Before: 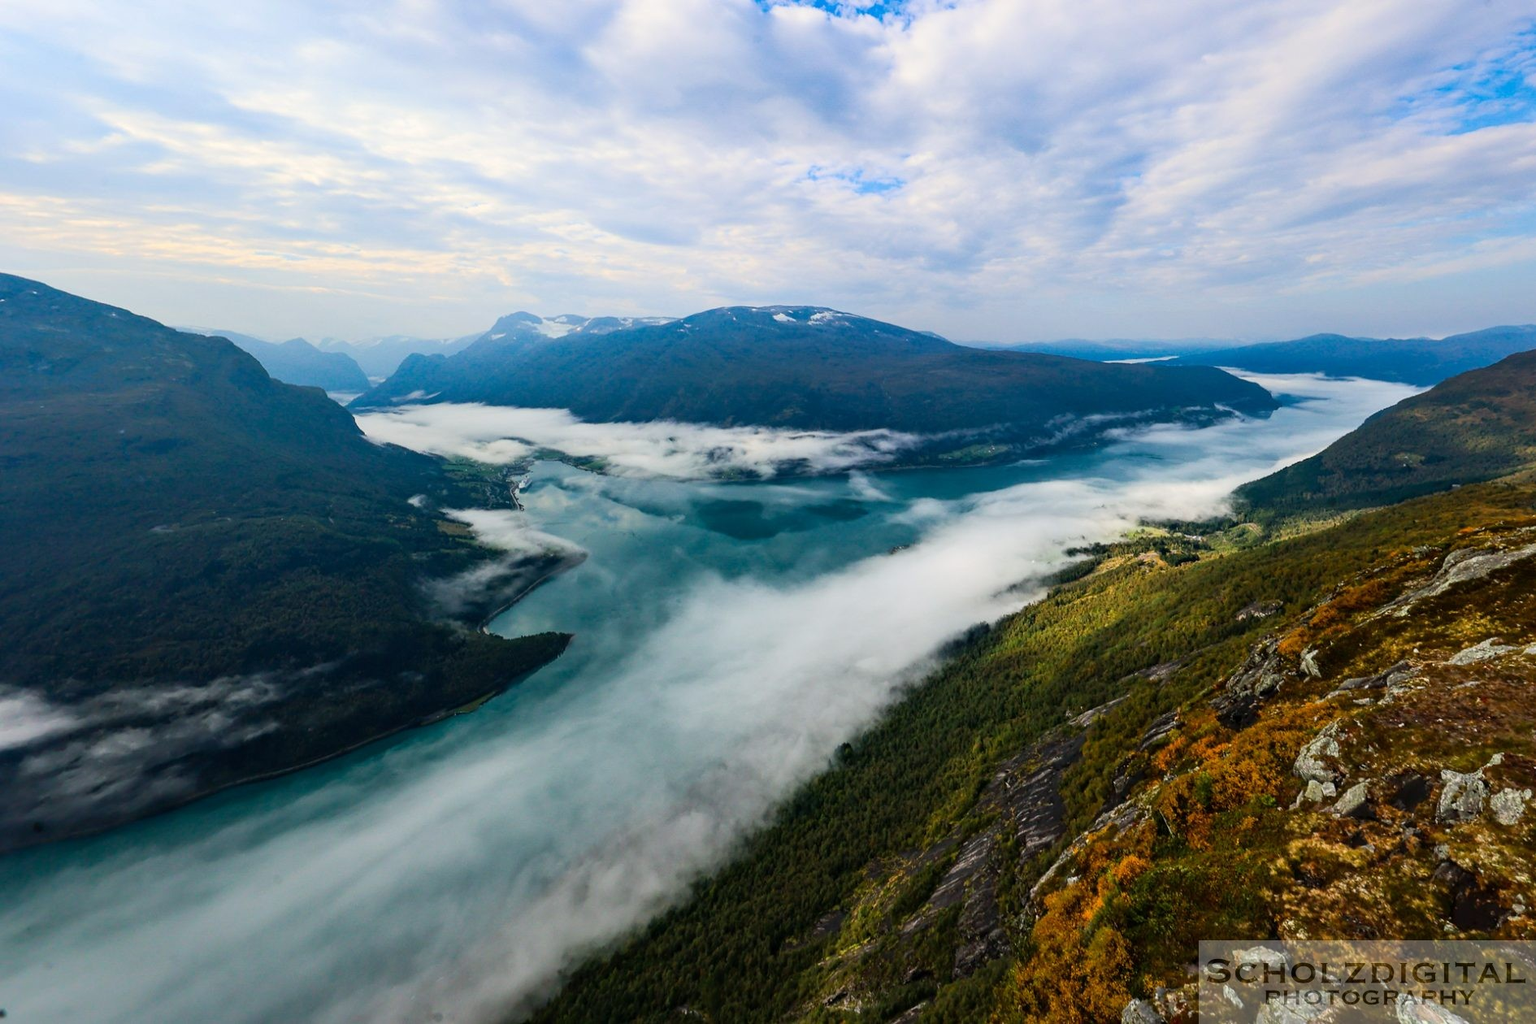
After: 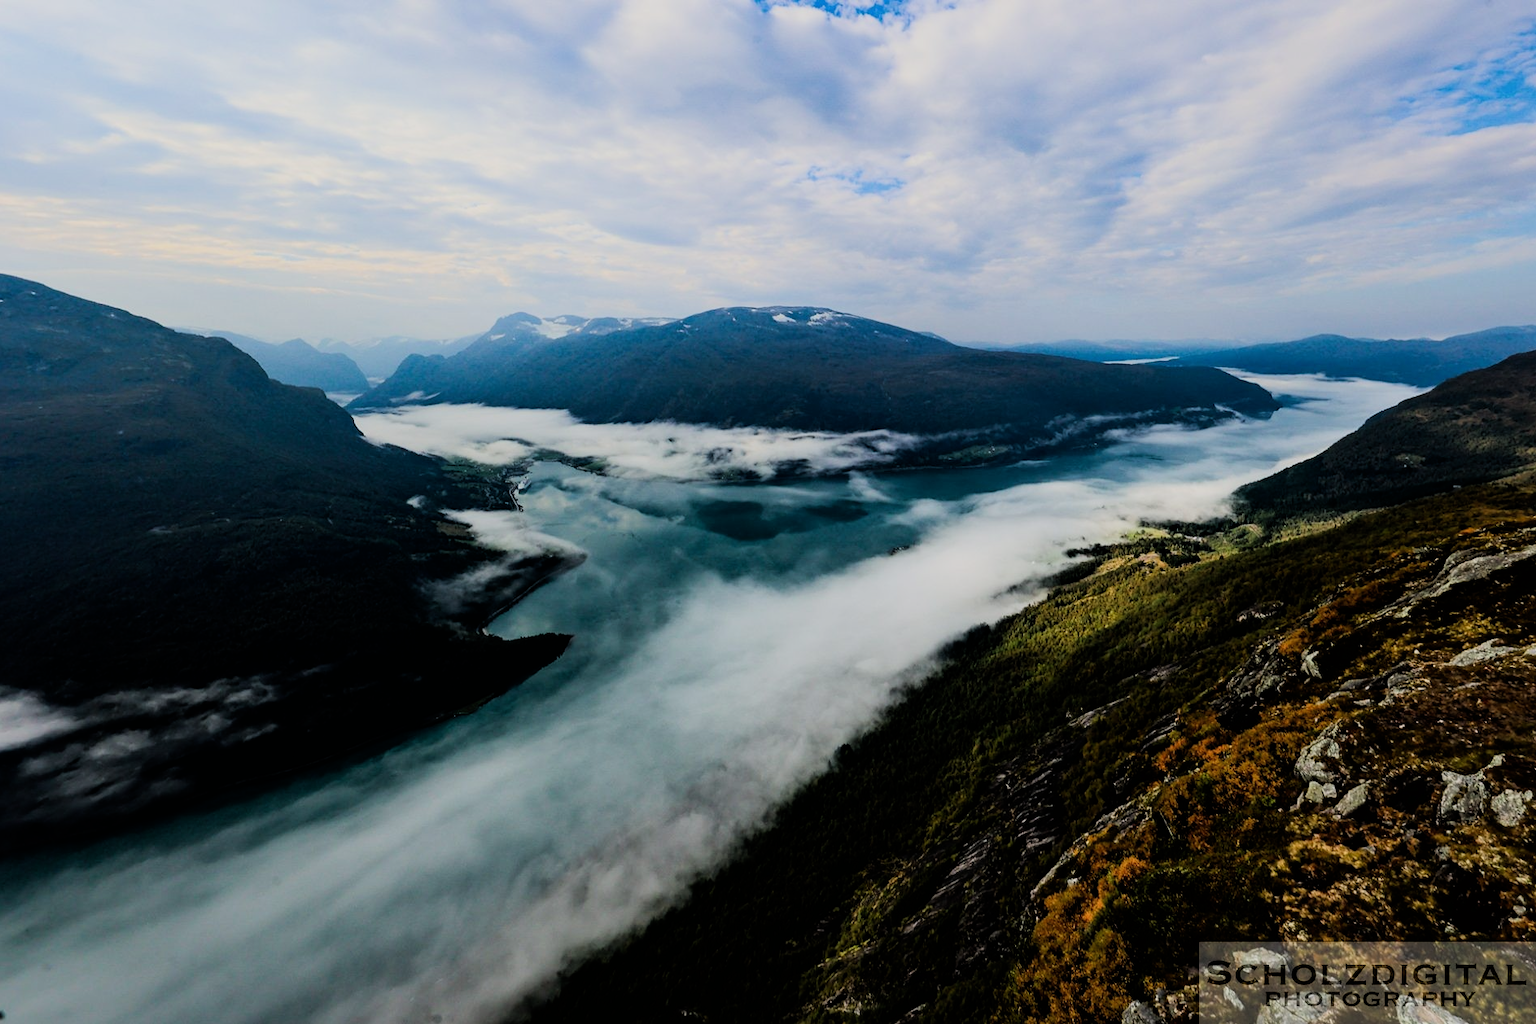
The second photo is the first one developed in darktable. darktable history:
crop and rotate: left 0.126%
exposure: exposure -0.36 EV, compensate highlight preservation false
filmic rgb: black relative exposure -5 EV, white relative exposure 3.5 EV, hardness 3.19, contrast 1.4, highlights saturation mix -30%
